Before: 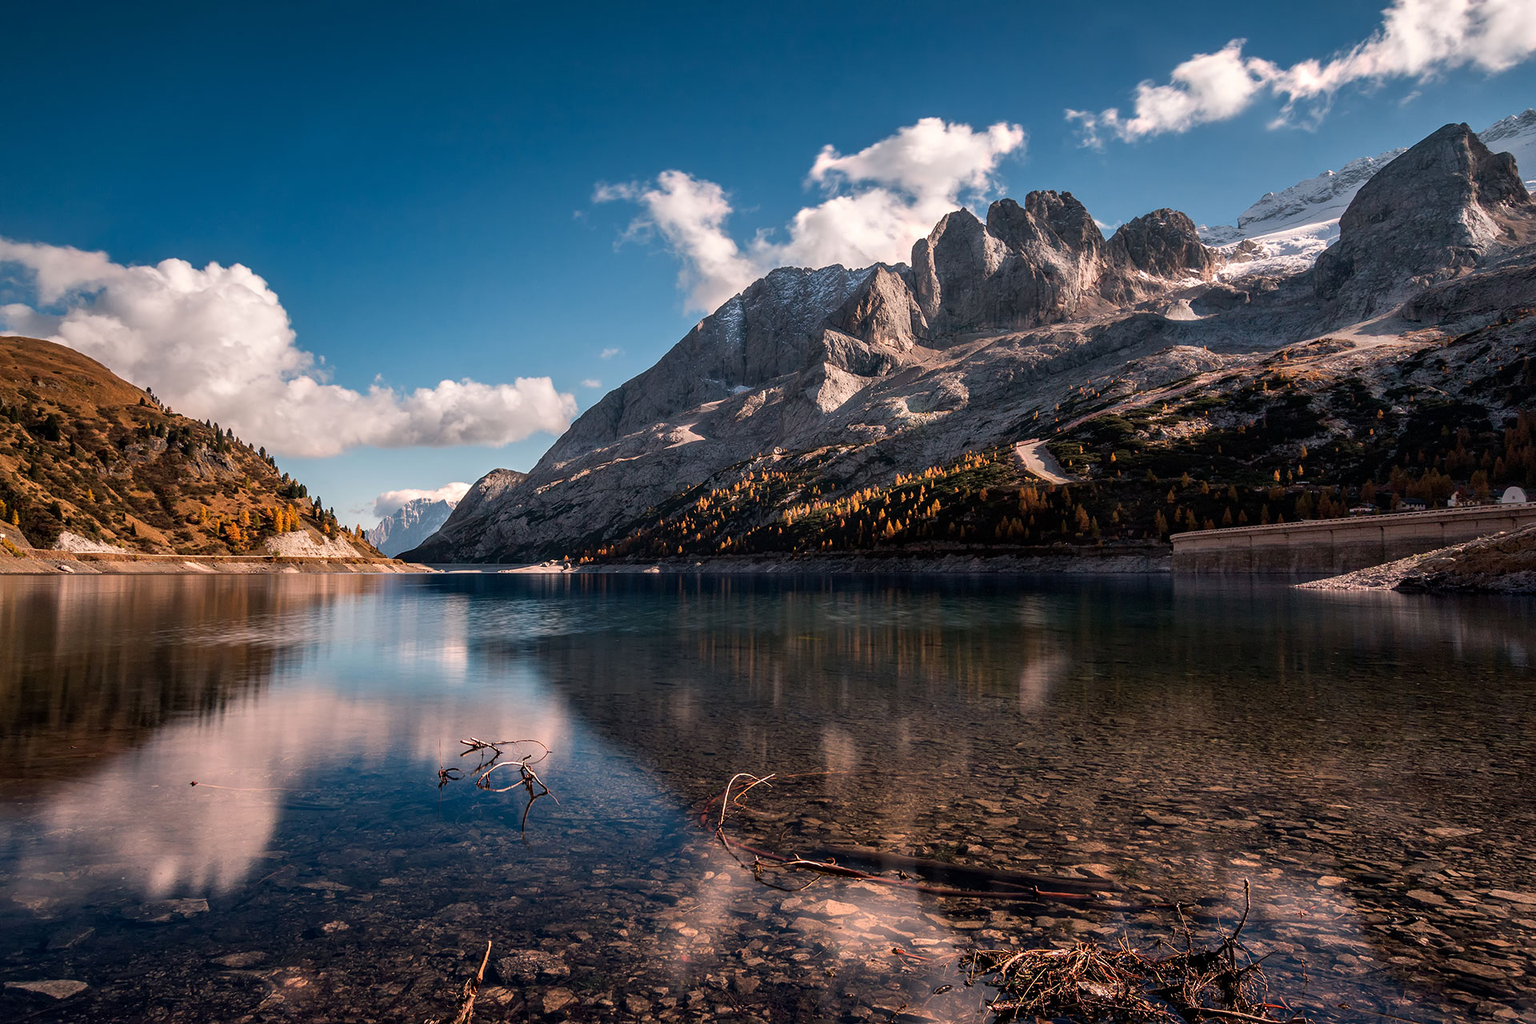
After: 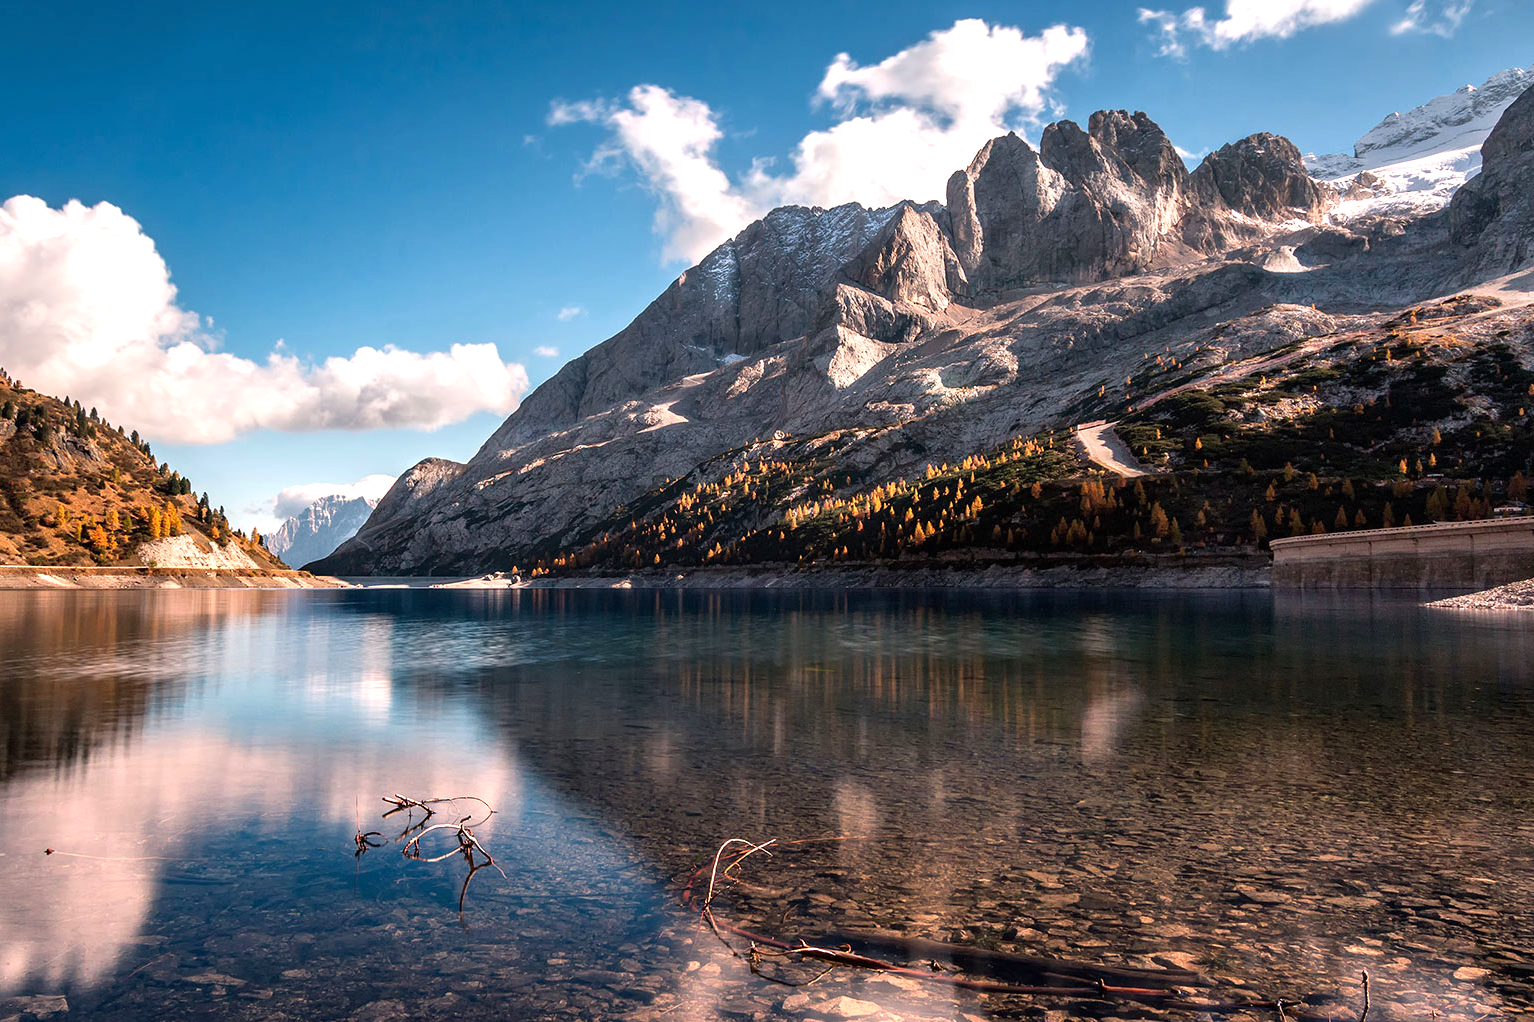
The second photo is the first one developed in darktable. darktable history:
crop and rotate: left 10.071%, top 10.071%, right 10.02%, bottom 10.02%
exposure: black level correction 0, exposure 0.7 EV, compensate exposure bias true, compensate highlight preservation false
